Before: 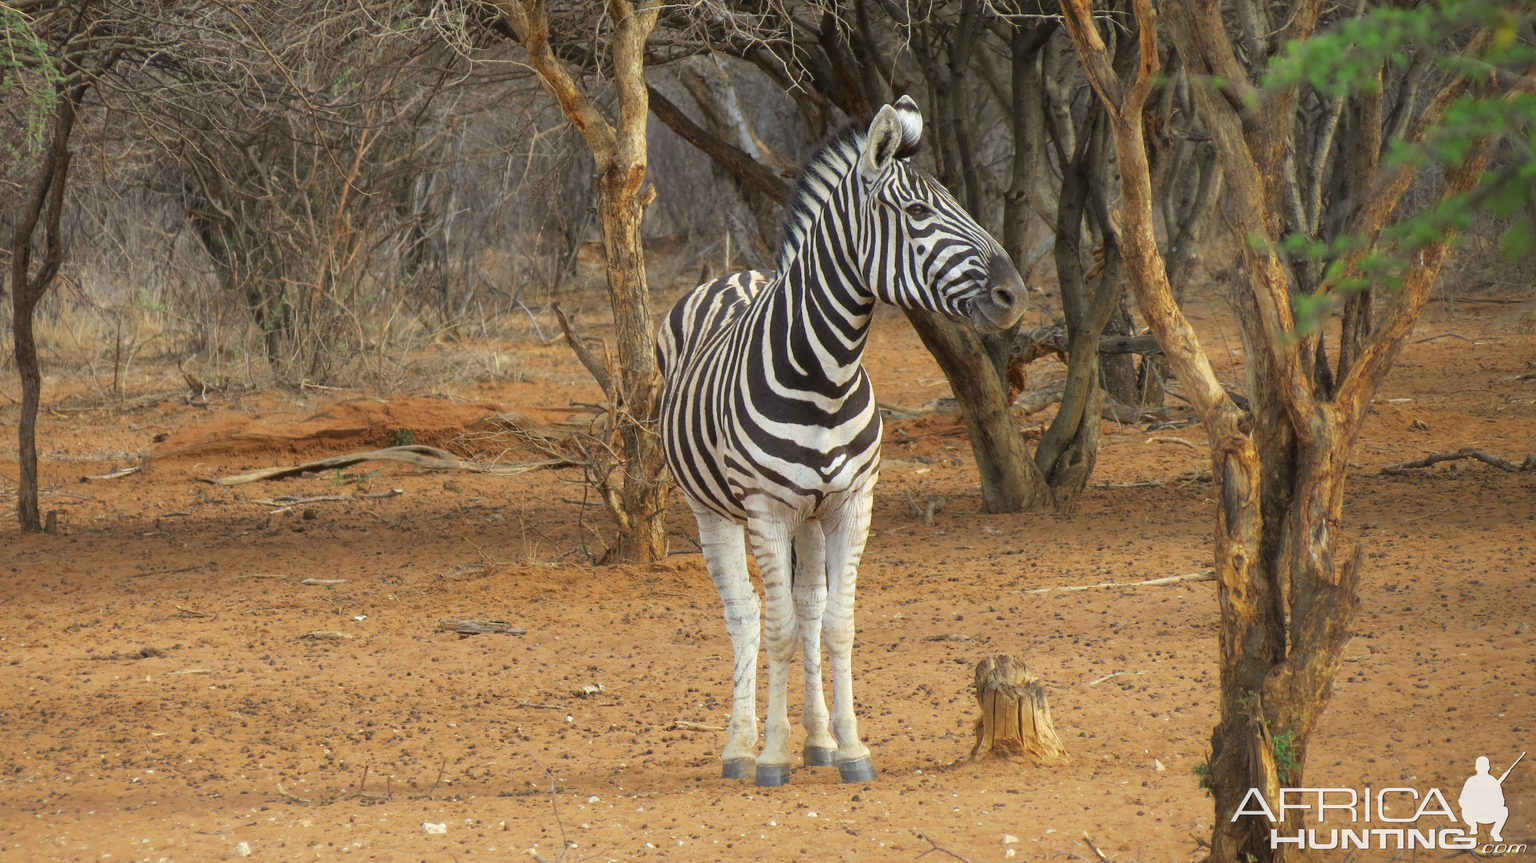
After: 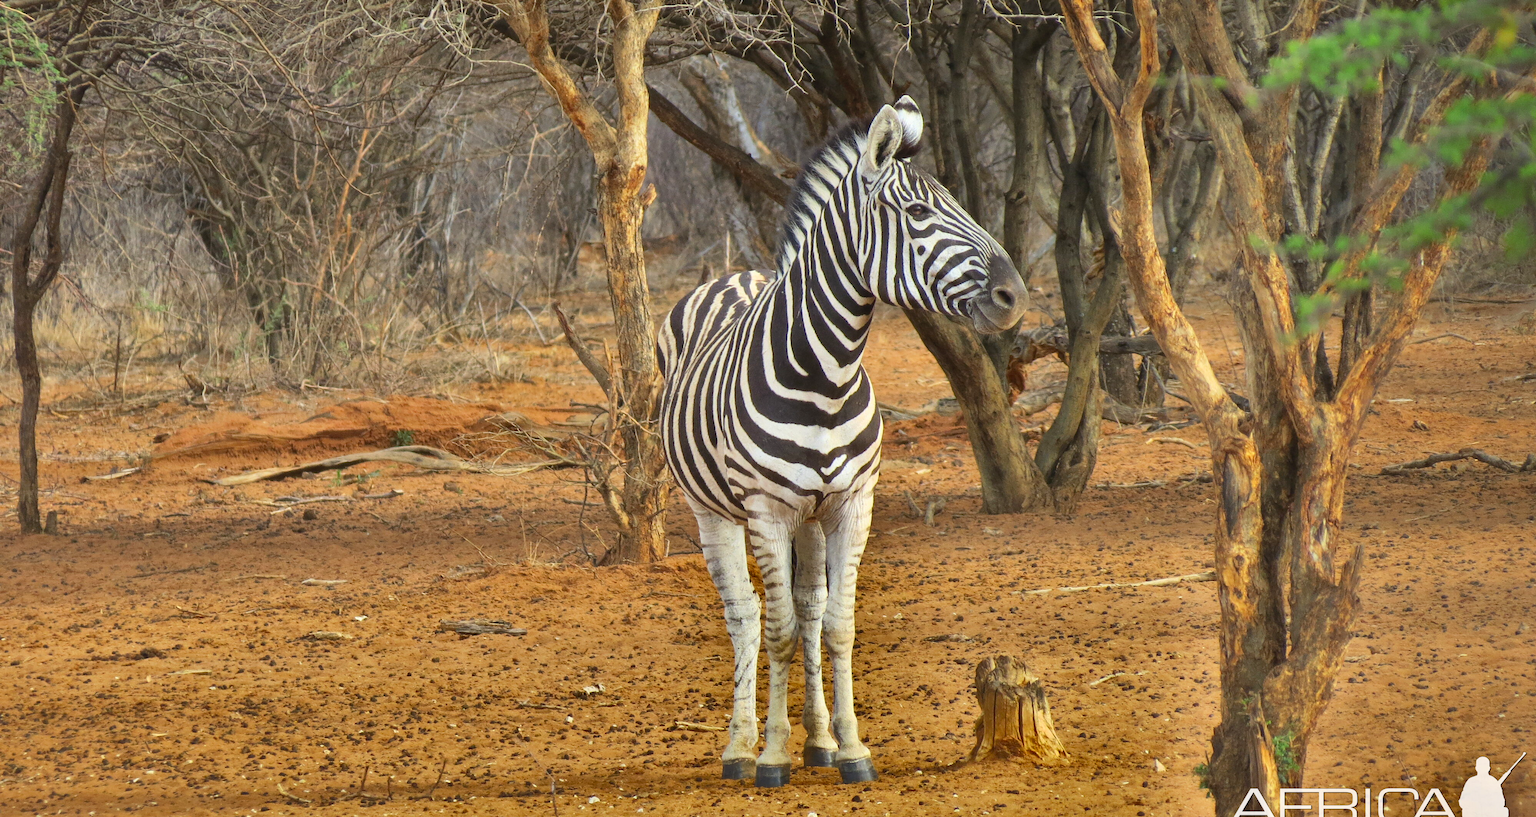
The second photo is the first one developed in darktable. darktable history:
contrast brightness saturation: contrast 0.199, brightness 0.157, saturation 0.22
crop and rotate: top 0.006%, bottom 5.22%
shadows and highlights: shadows 17.34, highlights -84, soften with gaussian
